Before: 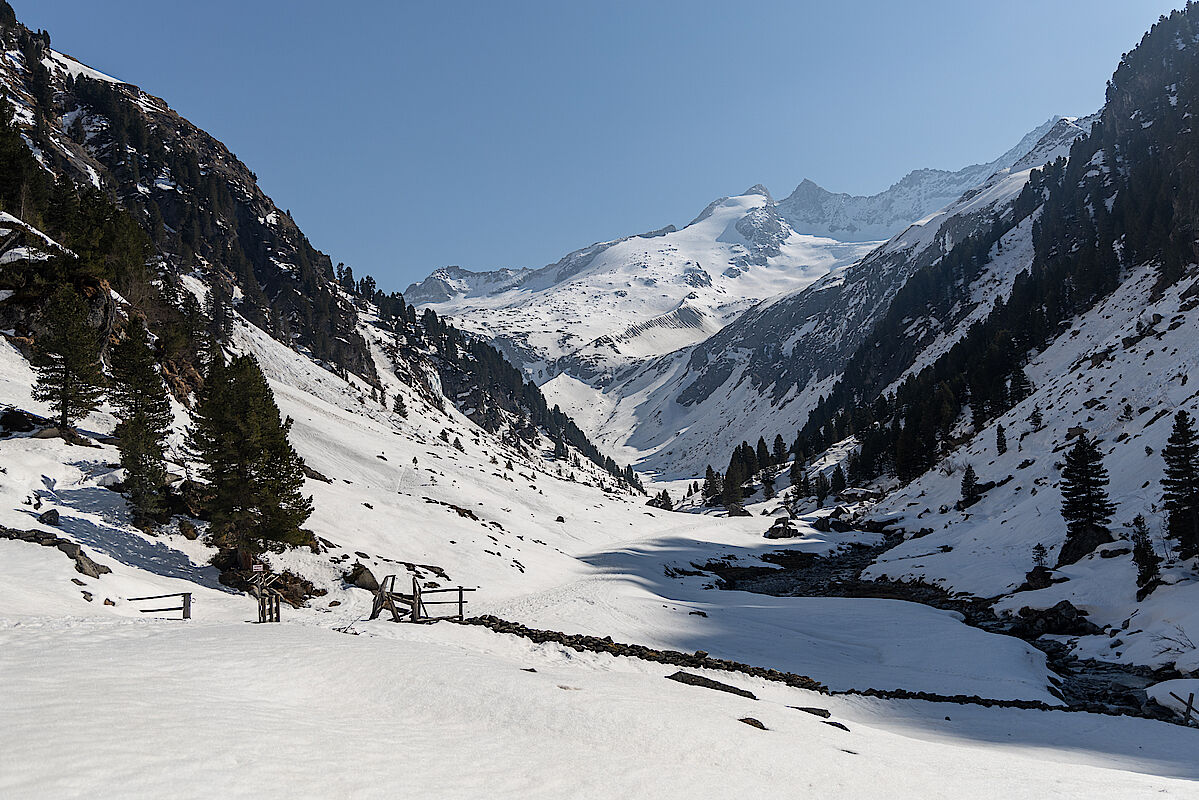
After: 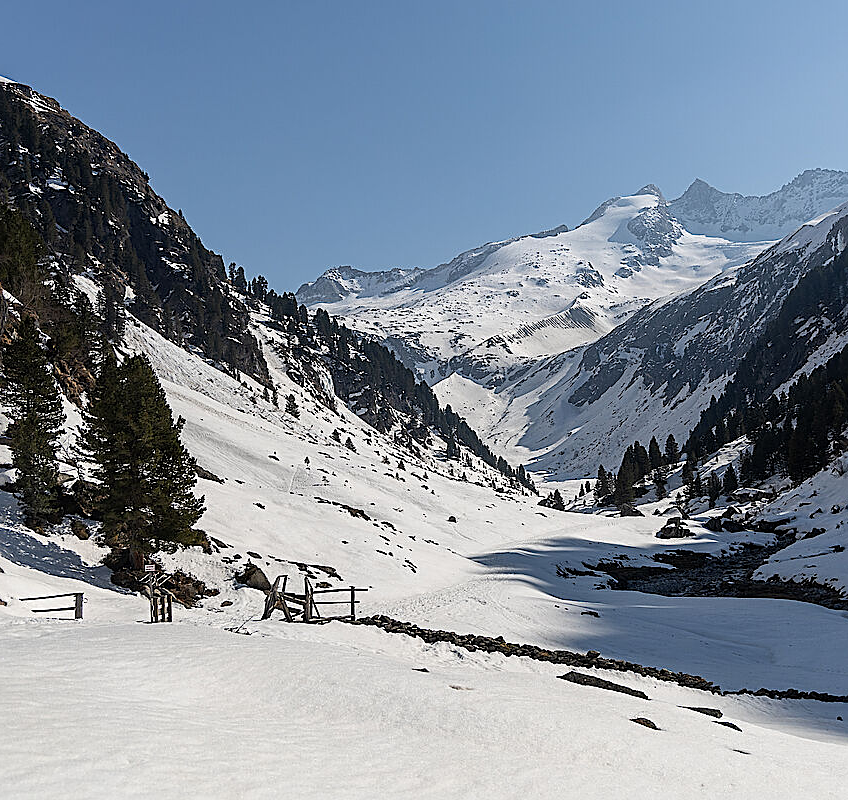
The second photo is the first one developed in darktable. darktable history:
sharpen: on, module defaults
crop and rotate: left 9.061%, right 20.142%
